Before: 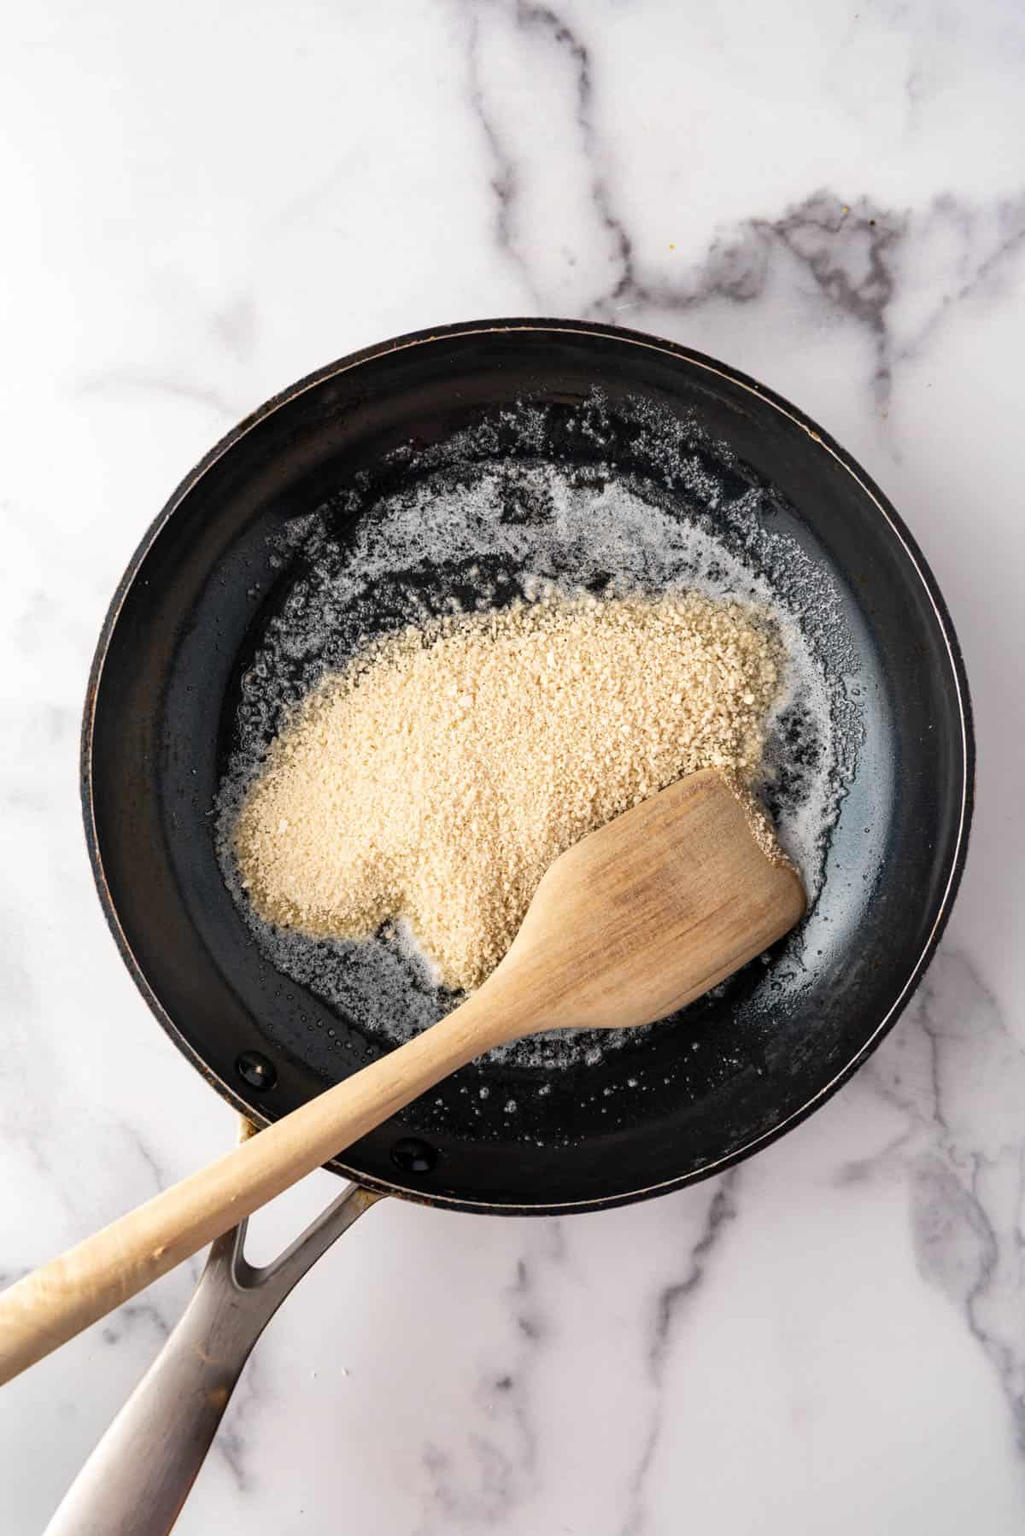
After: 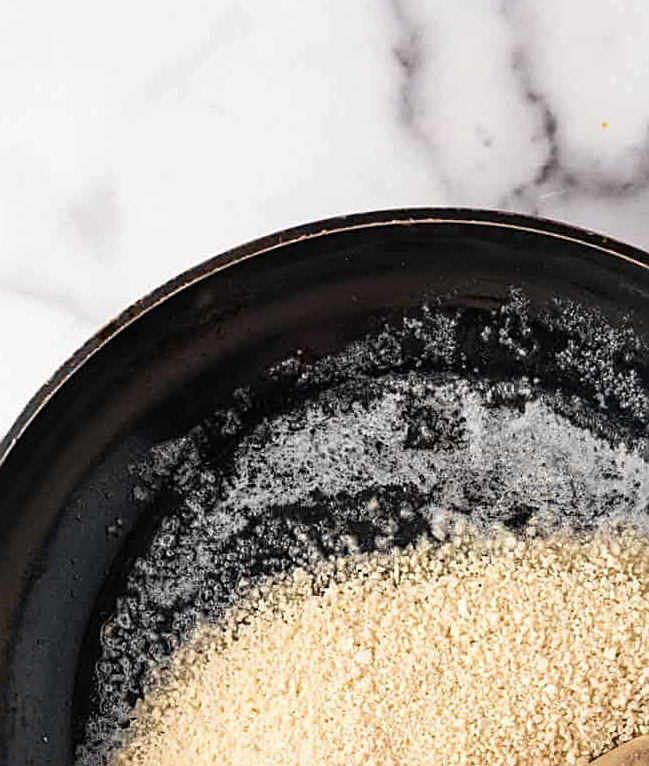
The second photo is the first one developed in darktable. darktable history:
sharpen: on, module defaults
crop: left 15.167%, top 9.124%, right 30.74%, bottom 48.249%
